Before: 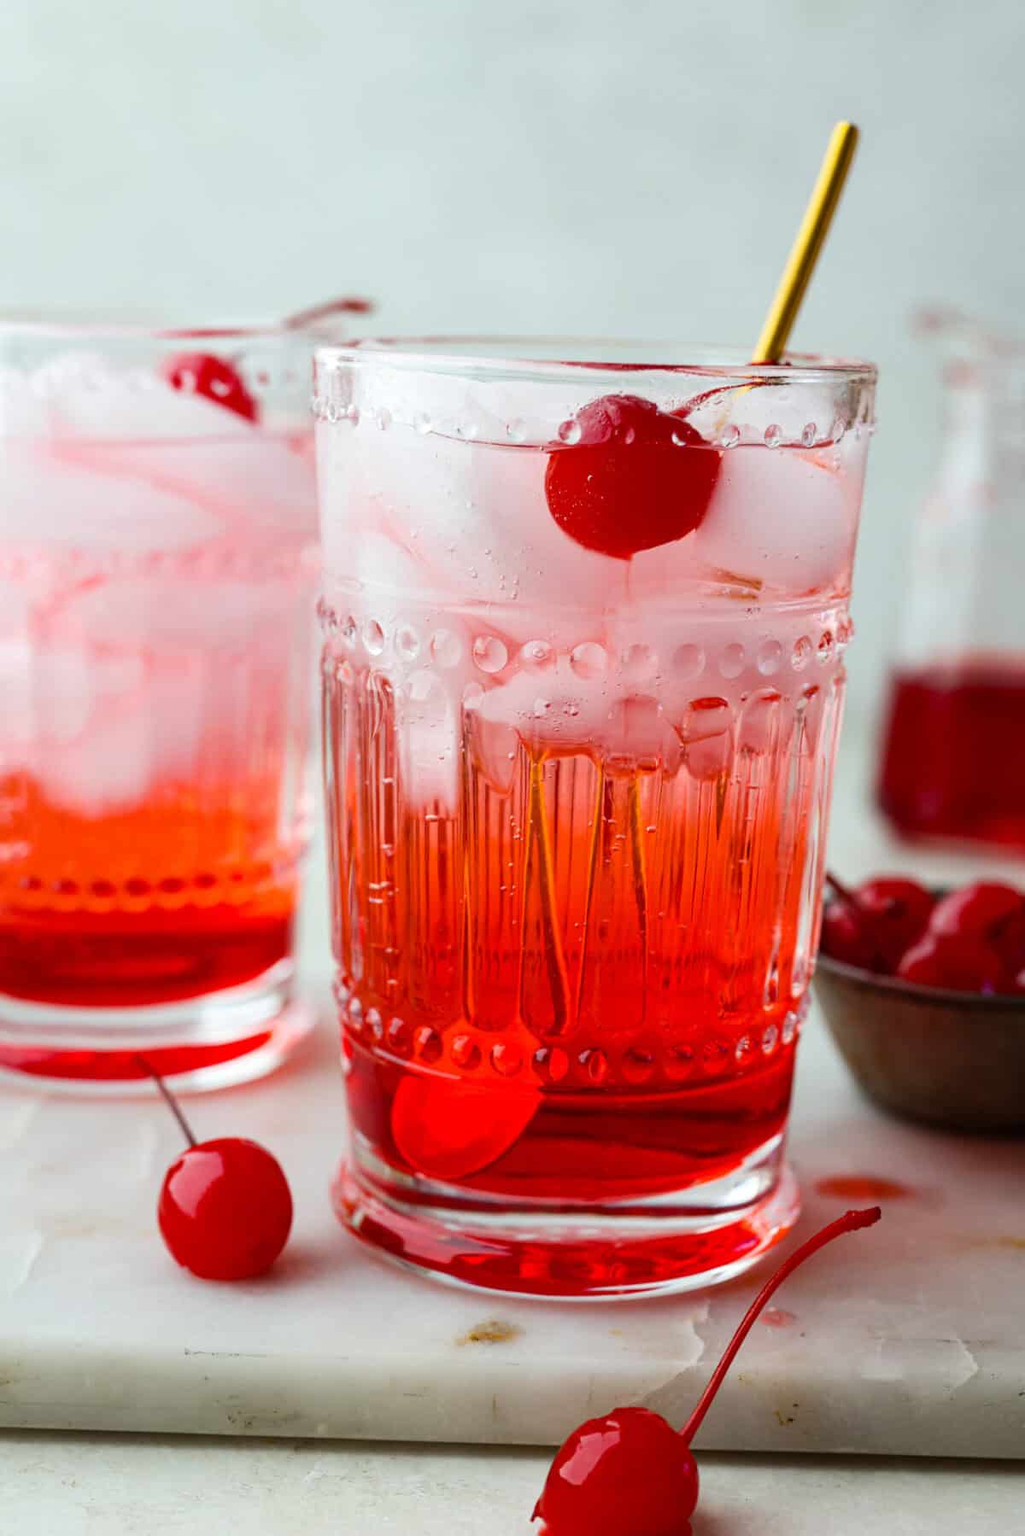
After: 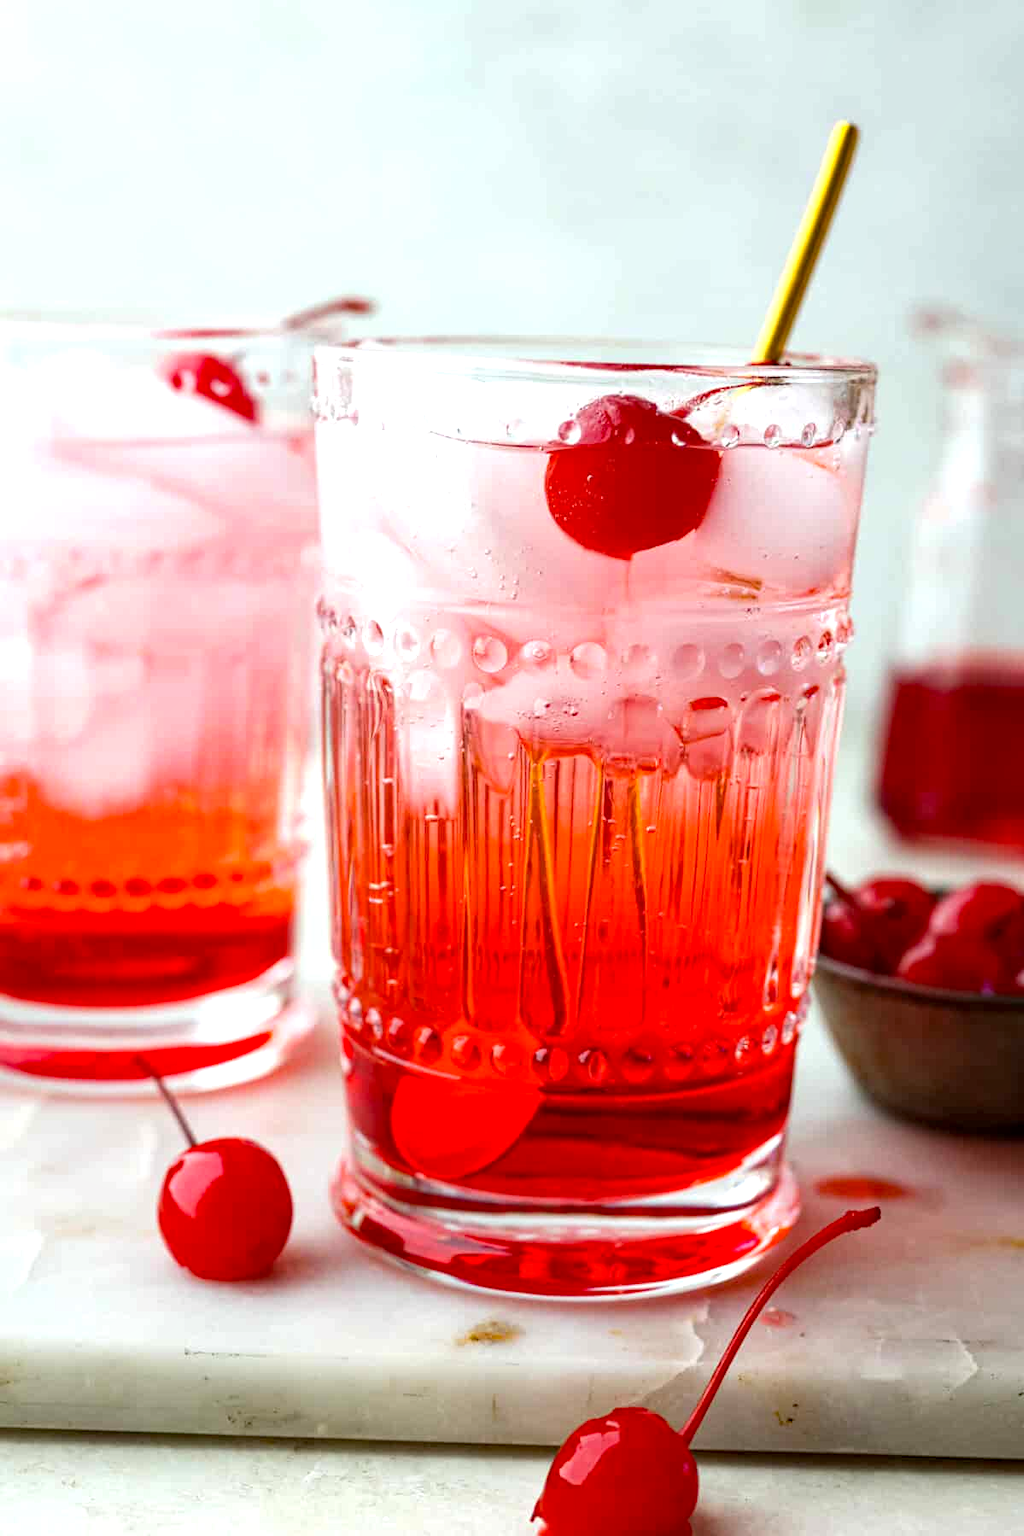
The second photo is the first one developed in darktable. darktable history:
local contrast: highlights 102%, shadows 99%, detail 120%, midtone range 0.2
haze removal: adaptive false
exposure: black level correction 0.001, exposure 0.498 EV, compensate highlight preservation false
